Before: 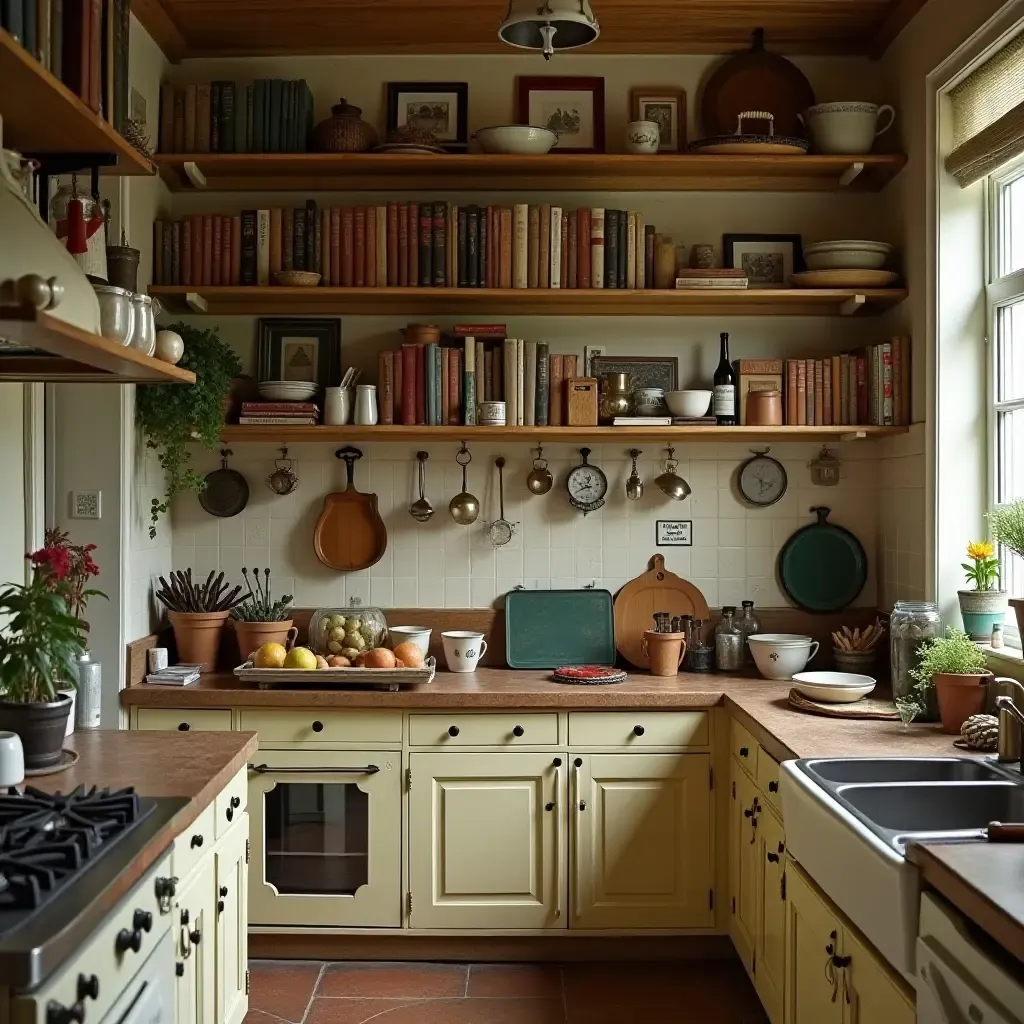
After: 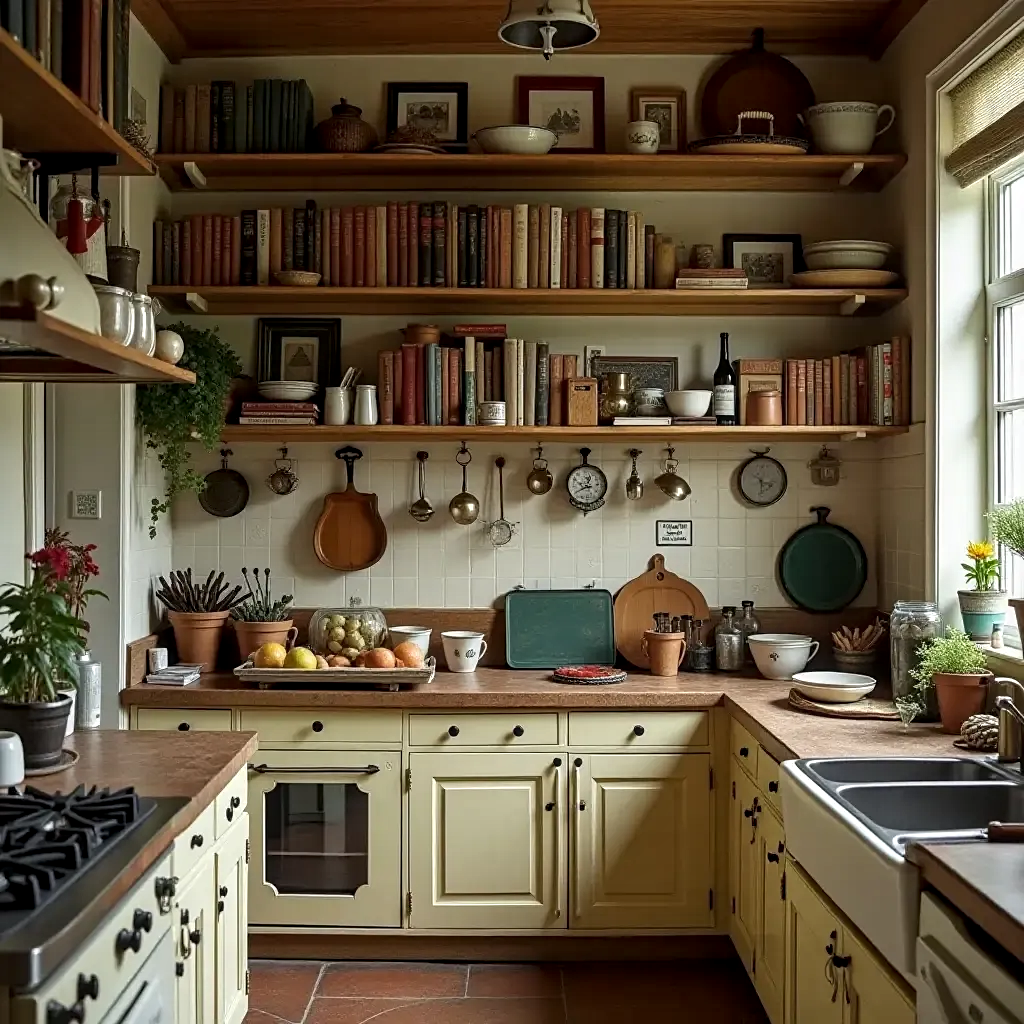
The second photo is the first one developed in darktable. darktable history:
local contrast: detail 130%
sharpen: amount 0.204
